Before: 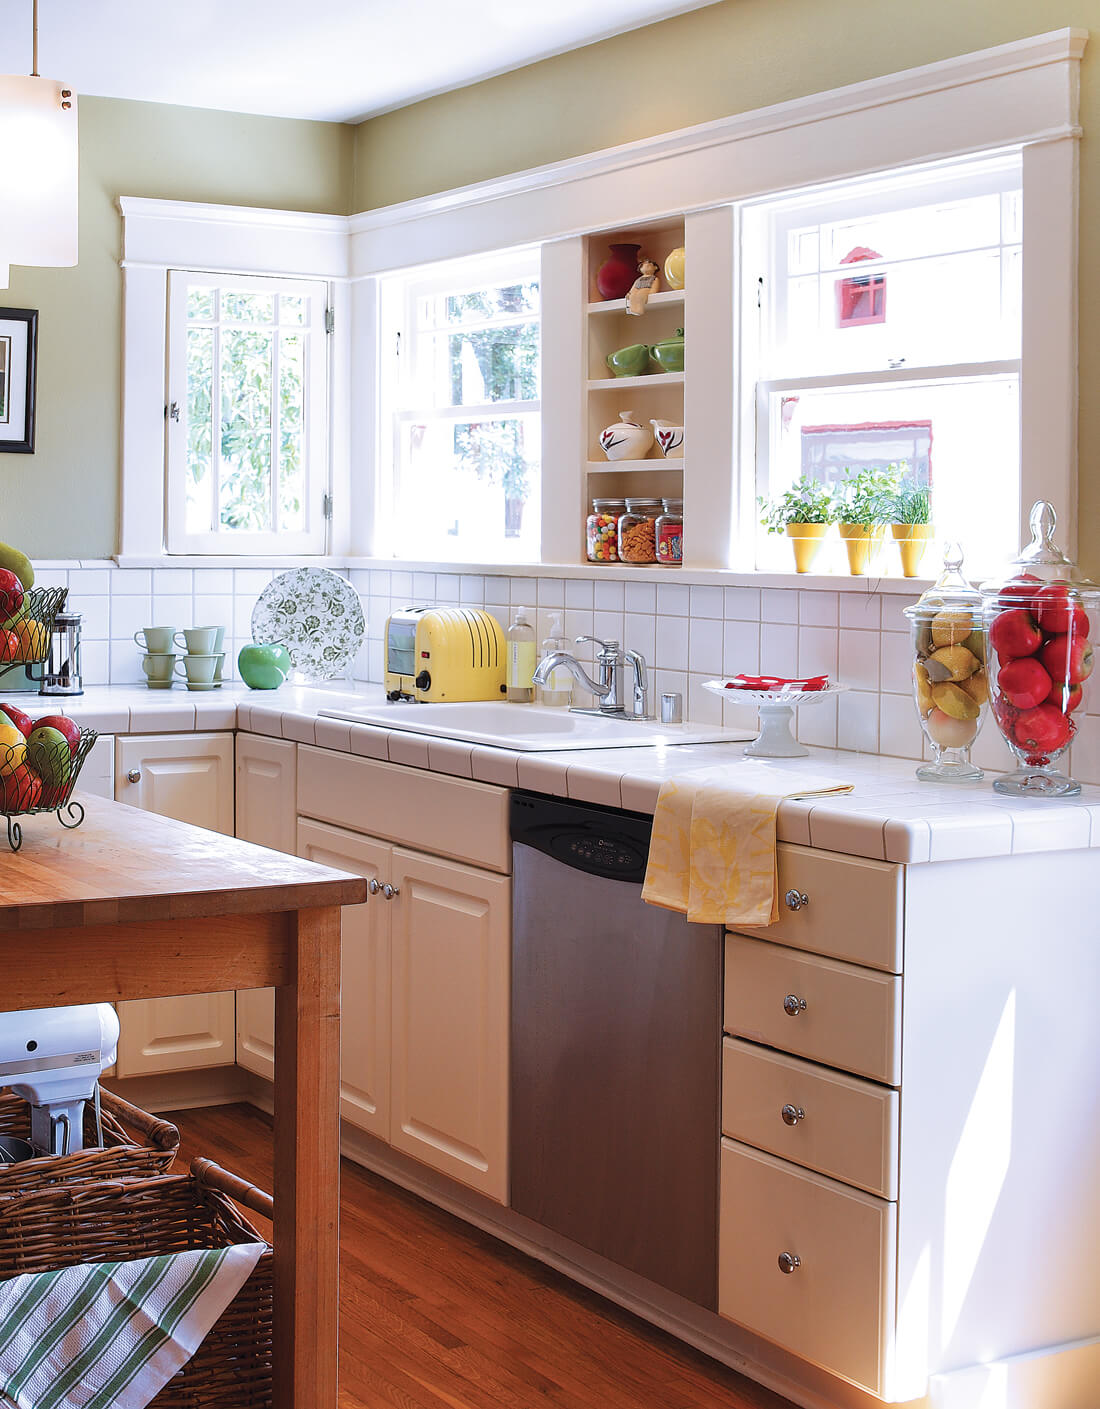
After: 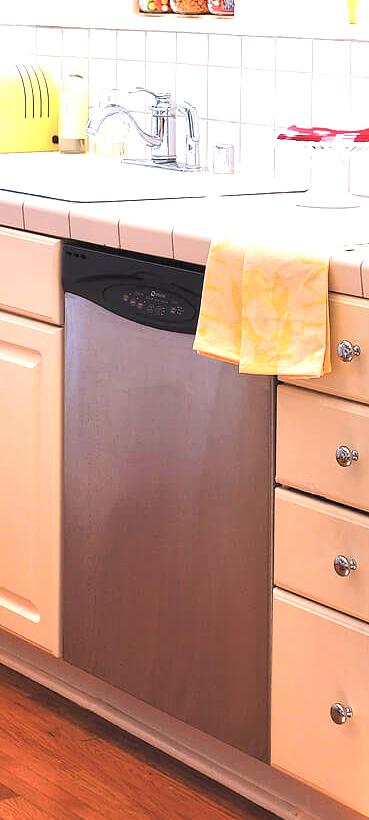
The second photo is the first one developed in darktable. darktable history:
exposure: black level correction 0, exposure 1.459 EV, compensate highlight preservation false
crop: left 40.746%, top 39.033%, right 25.67%, bottom 2.726%
